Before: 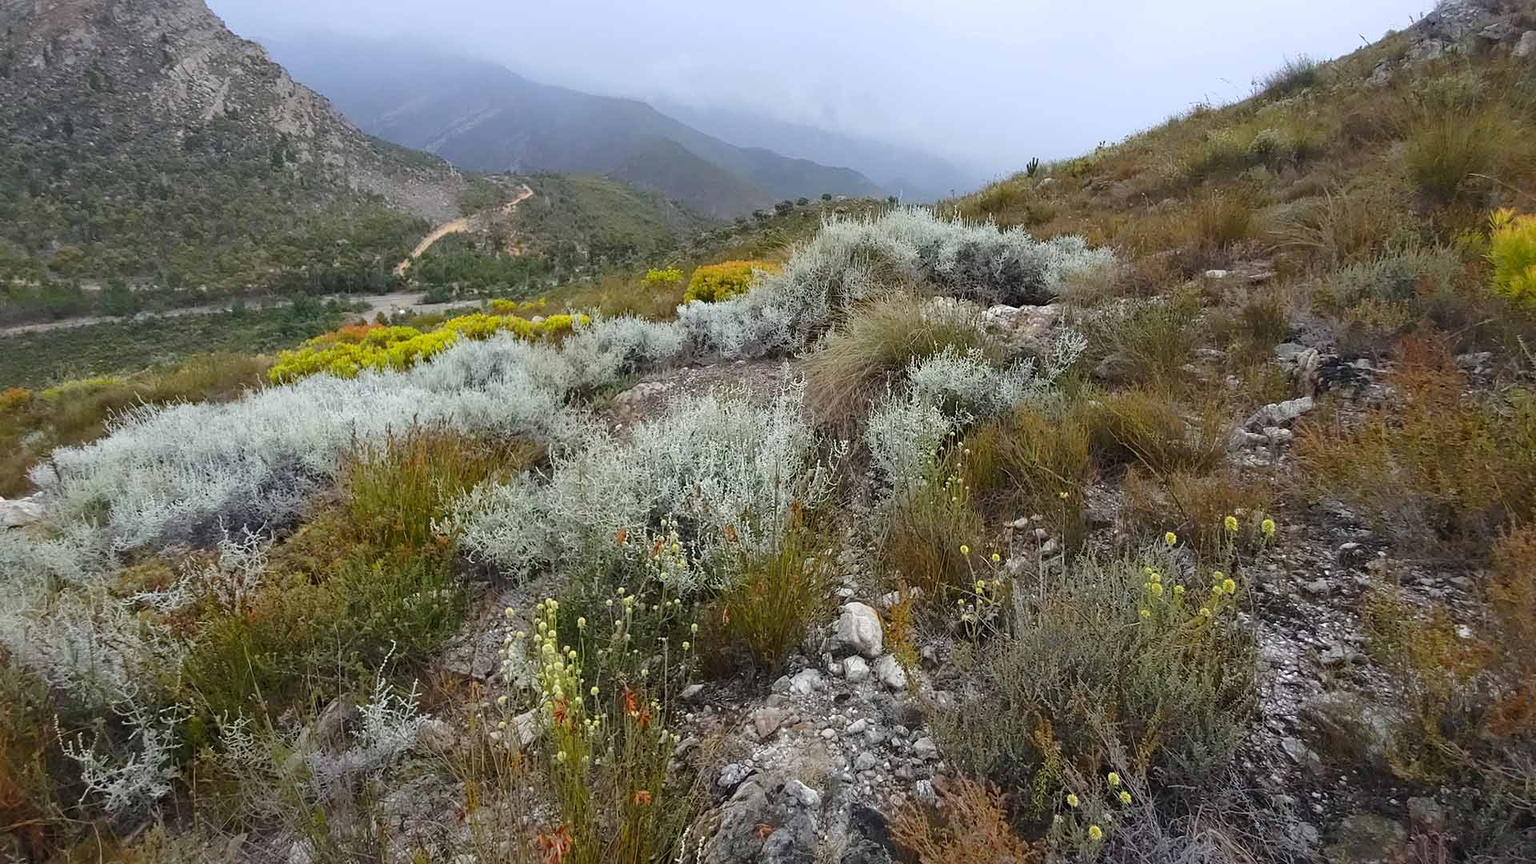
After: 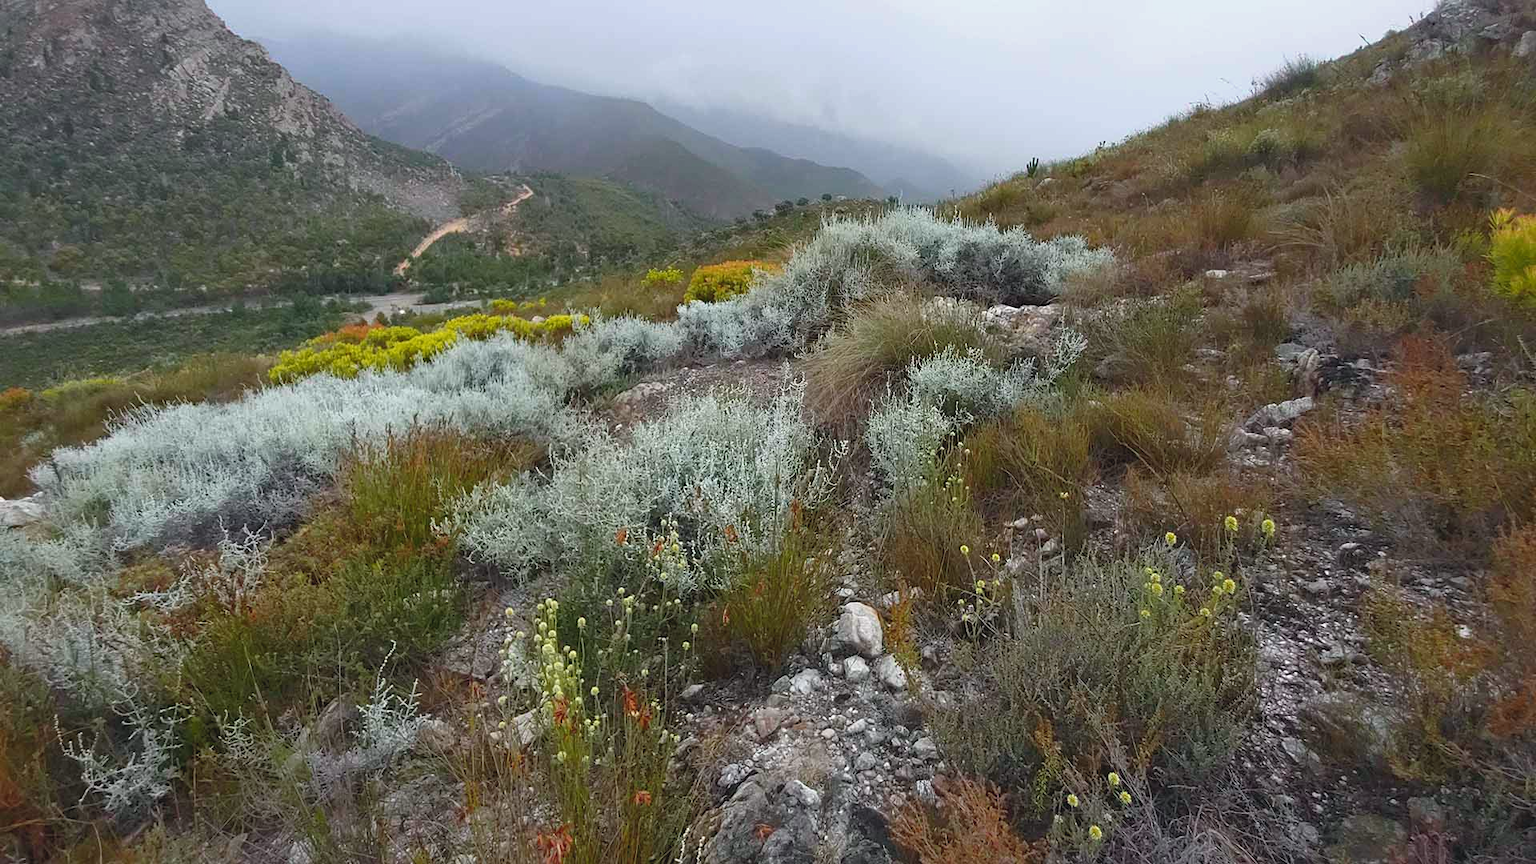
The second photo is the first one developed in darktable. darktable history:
tone curve: curves: ch0 [(0.001, 0.042) (0.128, 0.16) (0.452, 0.42) (0.603, 0.566) (0.754, 0.733) (1, 1)]; ch1 [(0, 0) (0.325, 0.327) (0.412, 0.441) (0.473, 0.466) (0.5, 0.499) (0.549, 0.558) (0.617, 0.625) (0.713, 0.7) (1, 1)]; ch2 [(0, 0) (0.386, 0.397) (0.445, 0.47) (0.505, 0.498) (0.529, 0.524) (0.574, 0.569) (0.652, 0.641) (1, 1)], color space Lab, independent channels, preserve colors none
